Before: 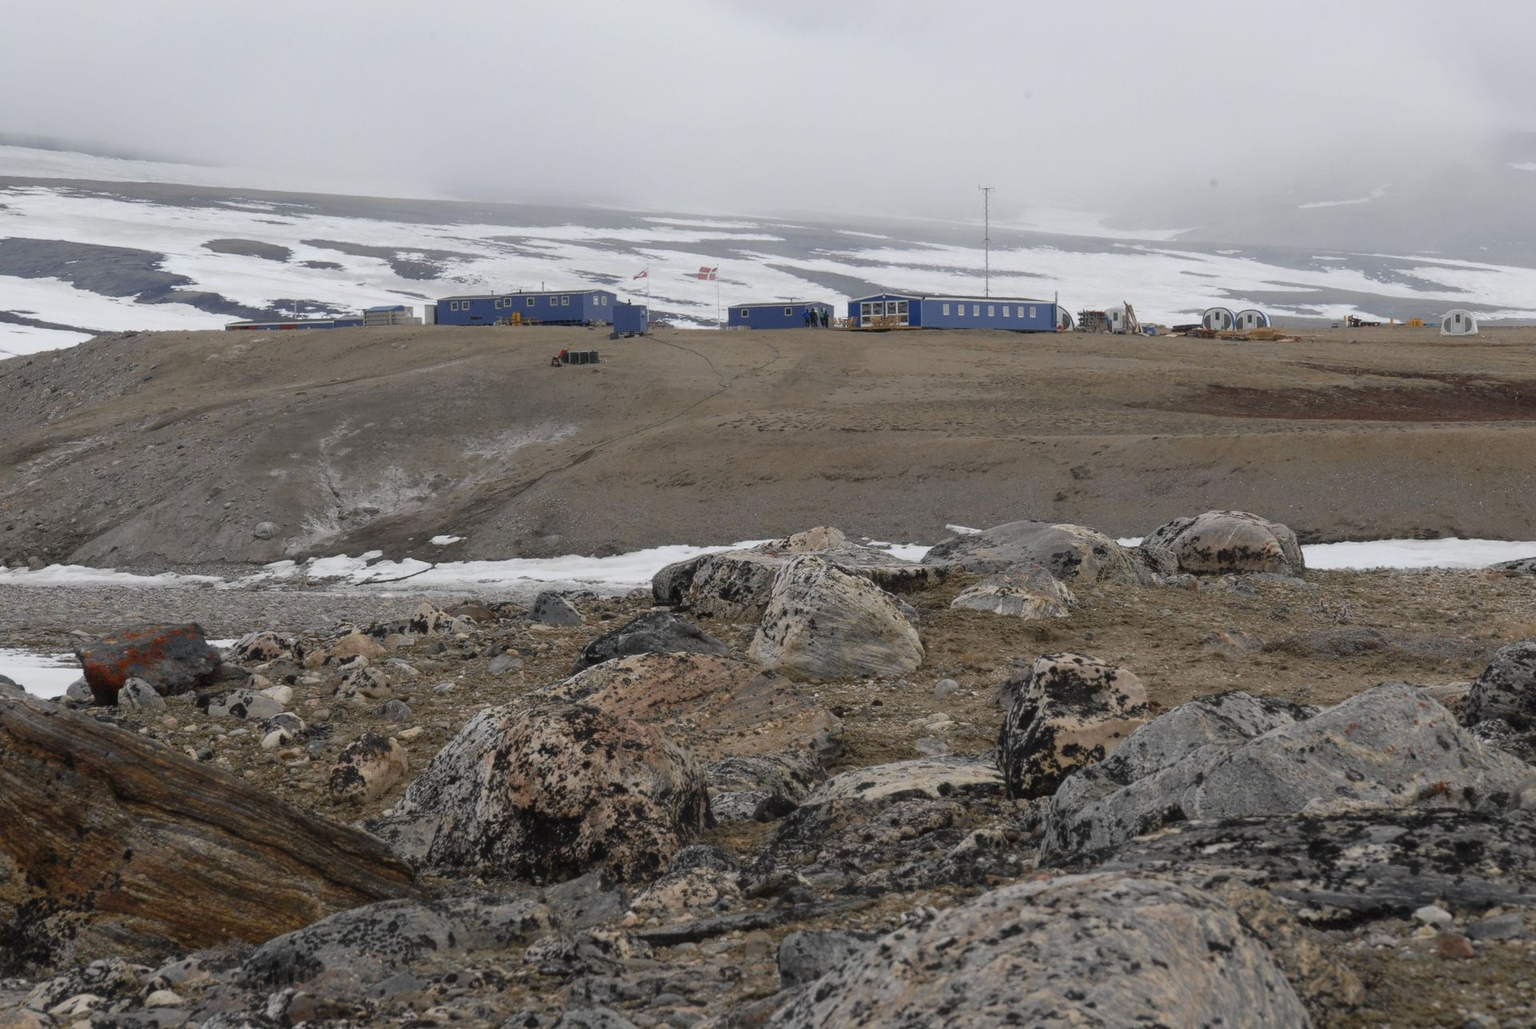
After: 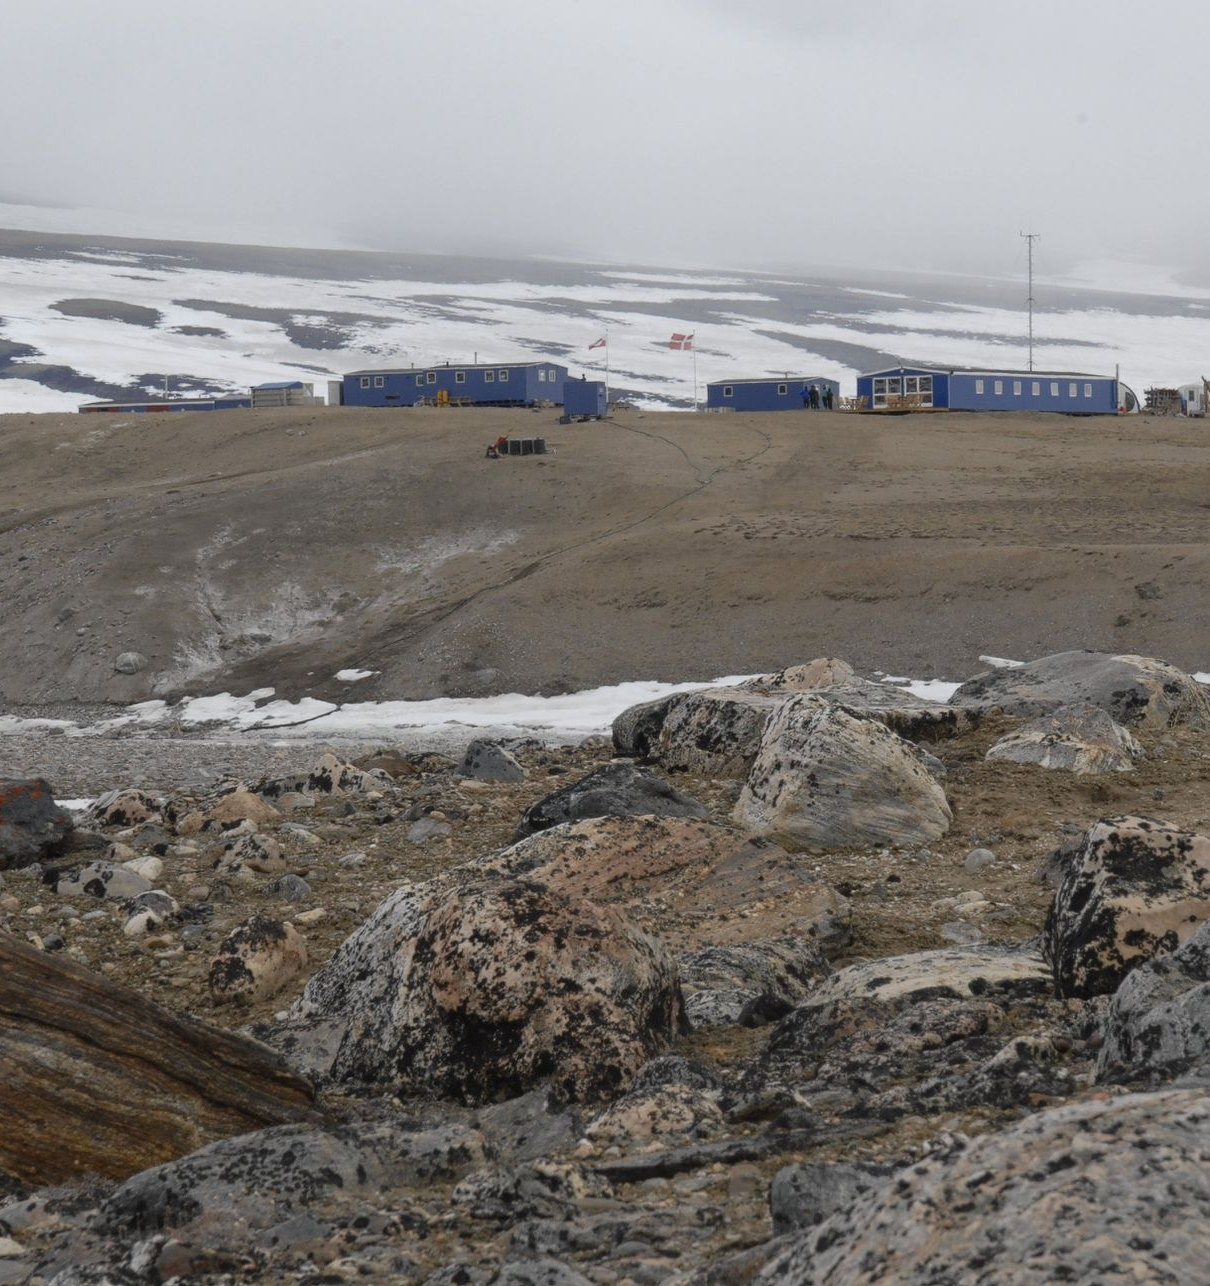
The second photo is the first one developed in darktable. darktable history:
crop: left 10.598%, right 26.364%
